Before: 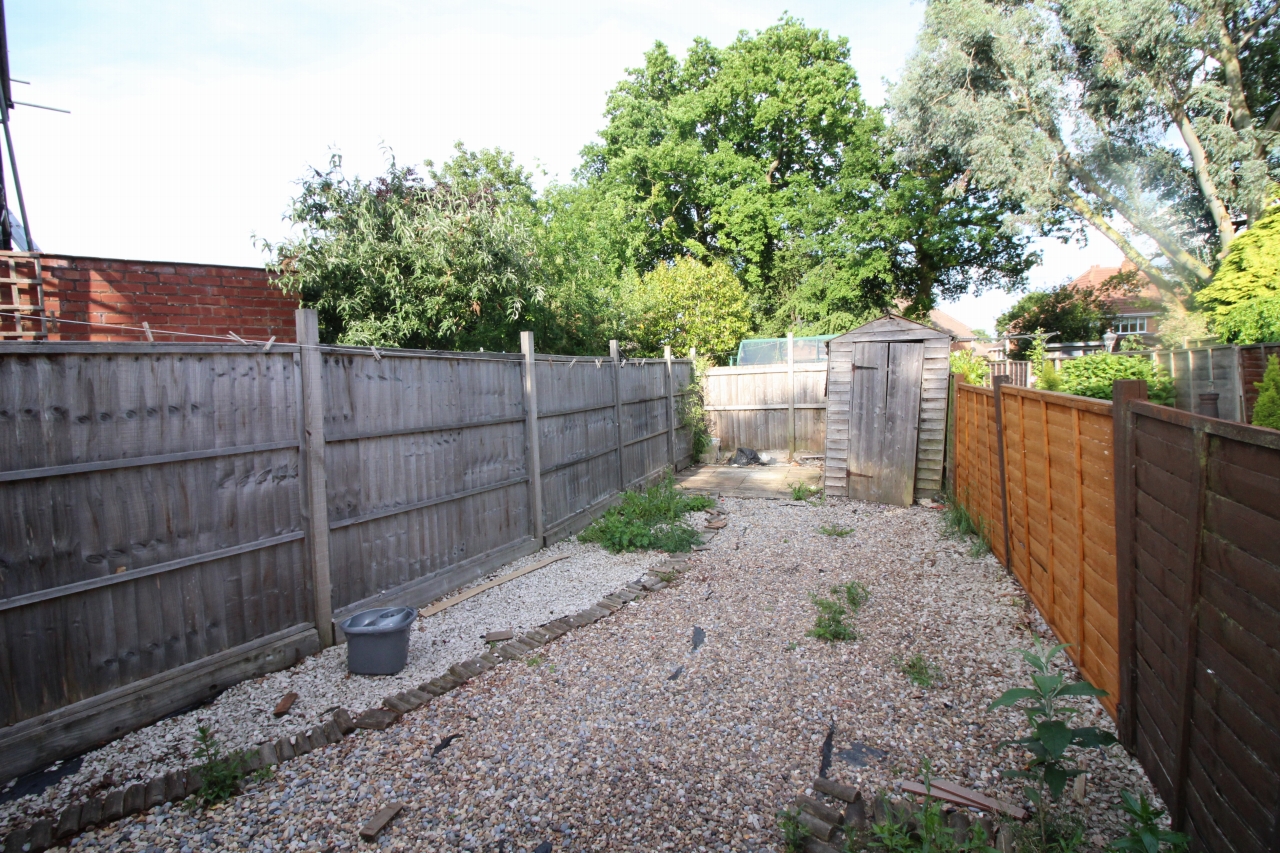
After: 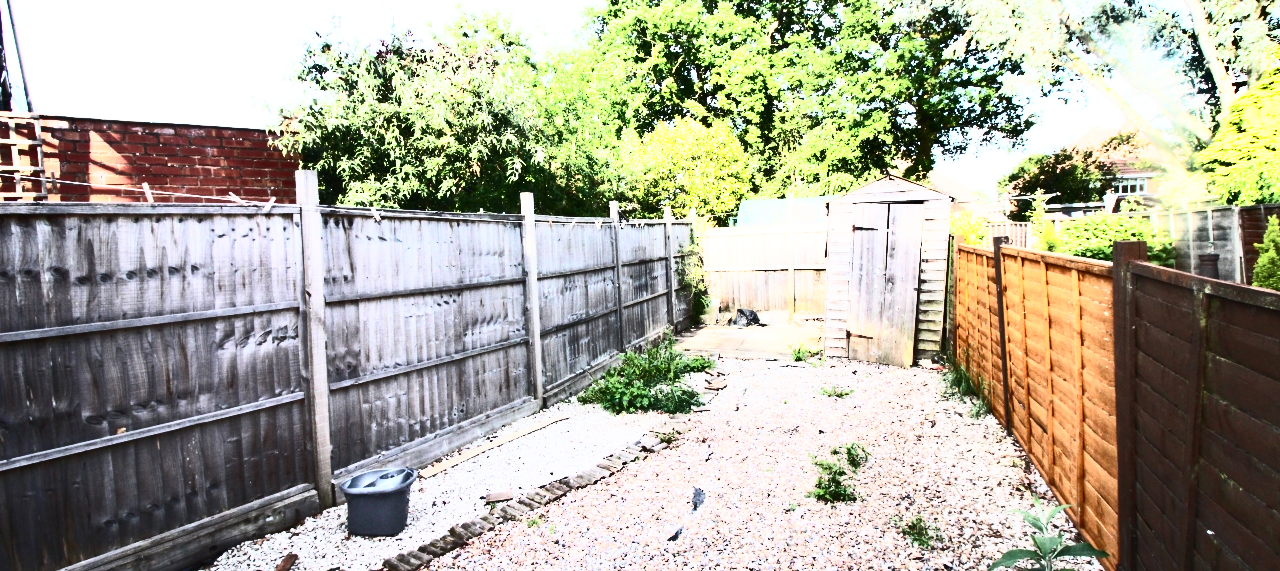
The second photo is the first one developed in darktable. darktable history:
crop: top 16.313%, bottom 16.696%
tone equalizer: -8 EV -0.741 EV, -7 EV -0.676 EV, -6 EV -0.623 EV, -5 EV -0.408 EV, -3 EV 0.392 EV, -2 EV 0.6 EV, -1 EV 0.676 EV, +0 EV 0.78 EV, edges refinement/feathering 500, mask exposure compensation -1.57 EV, preserve details no
shadows and highlights: soften with gaussian
contrast brightness saturation: contrast 0.633, brightness 0.336, saturation 0.148
base curve: curves: ch0 [(0, 0) (0.088, 0.125) (0.176, 0.251) (0.354, 0.501) (0.613, 0.749) (1, 0.877)], preserve colors none
